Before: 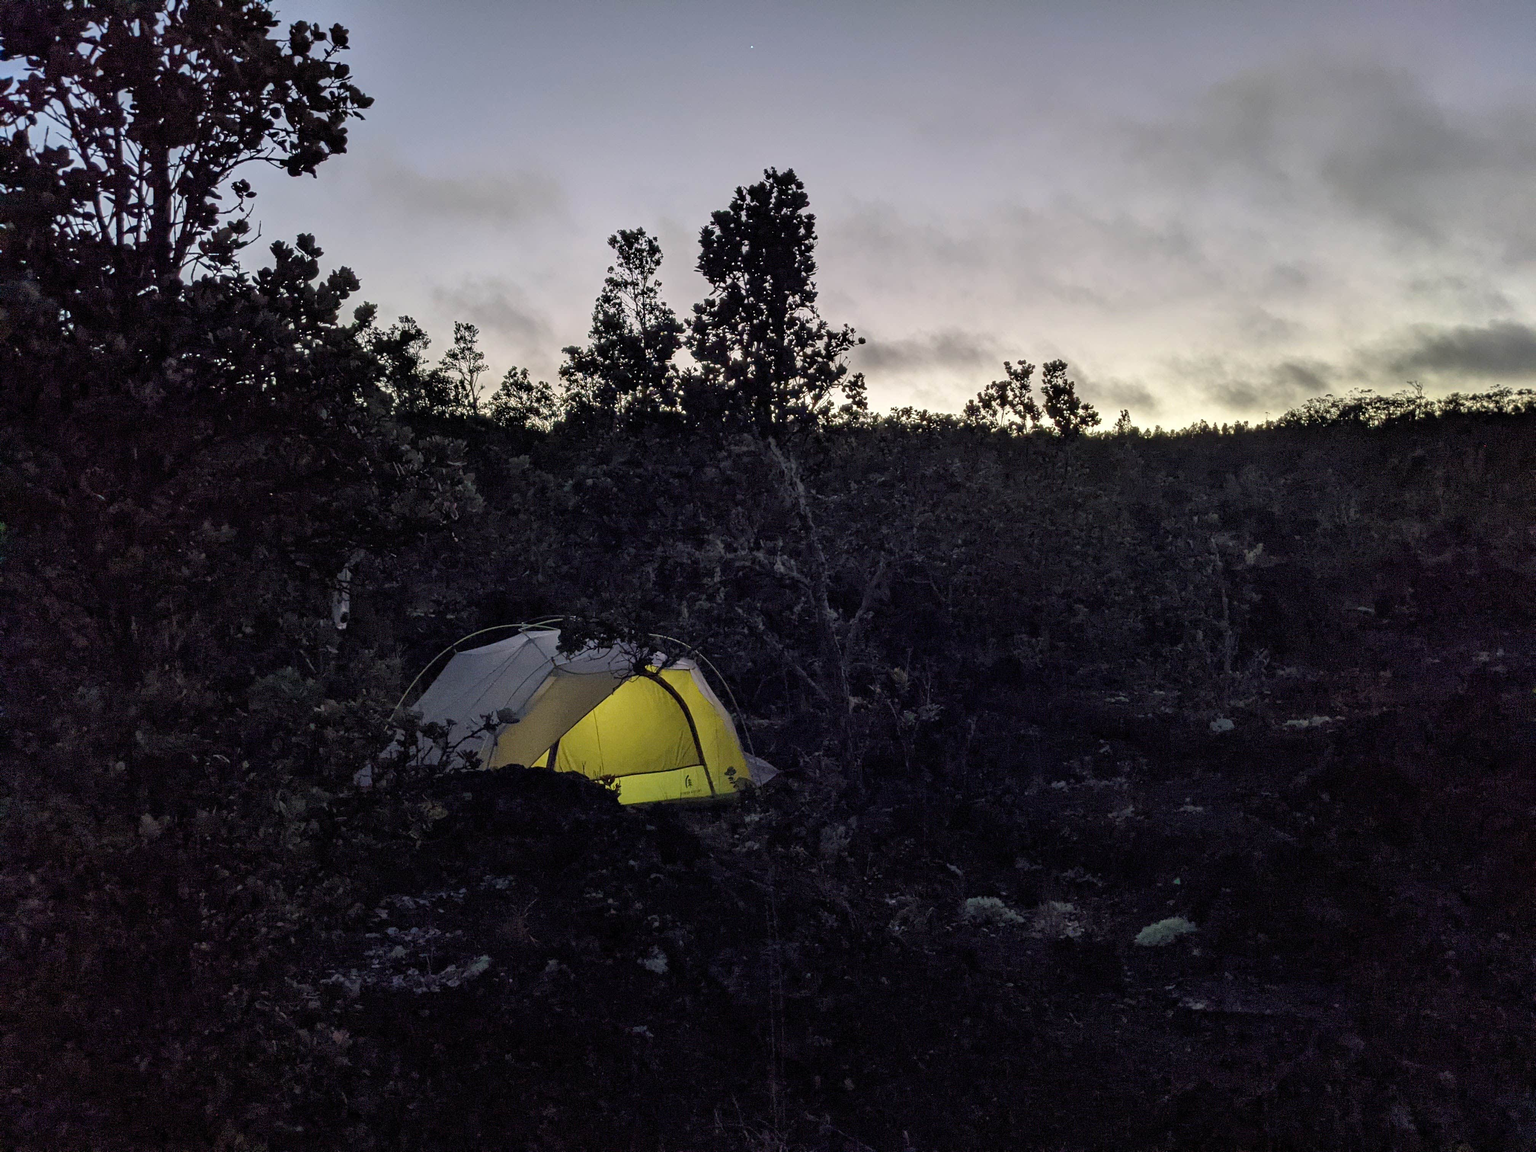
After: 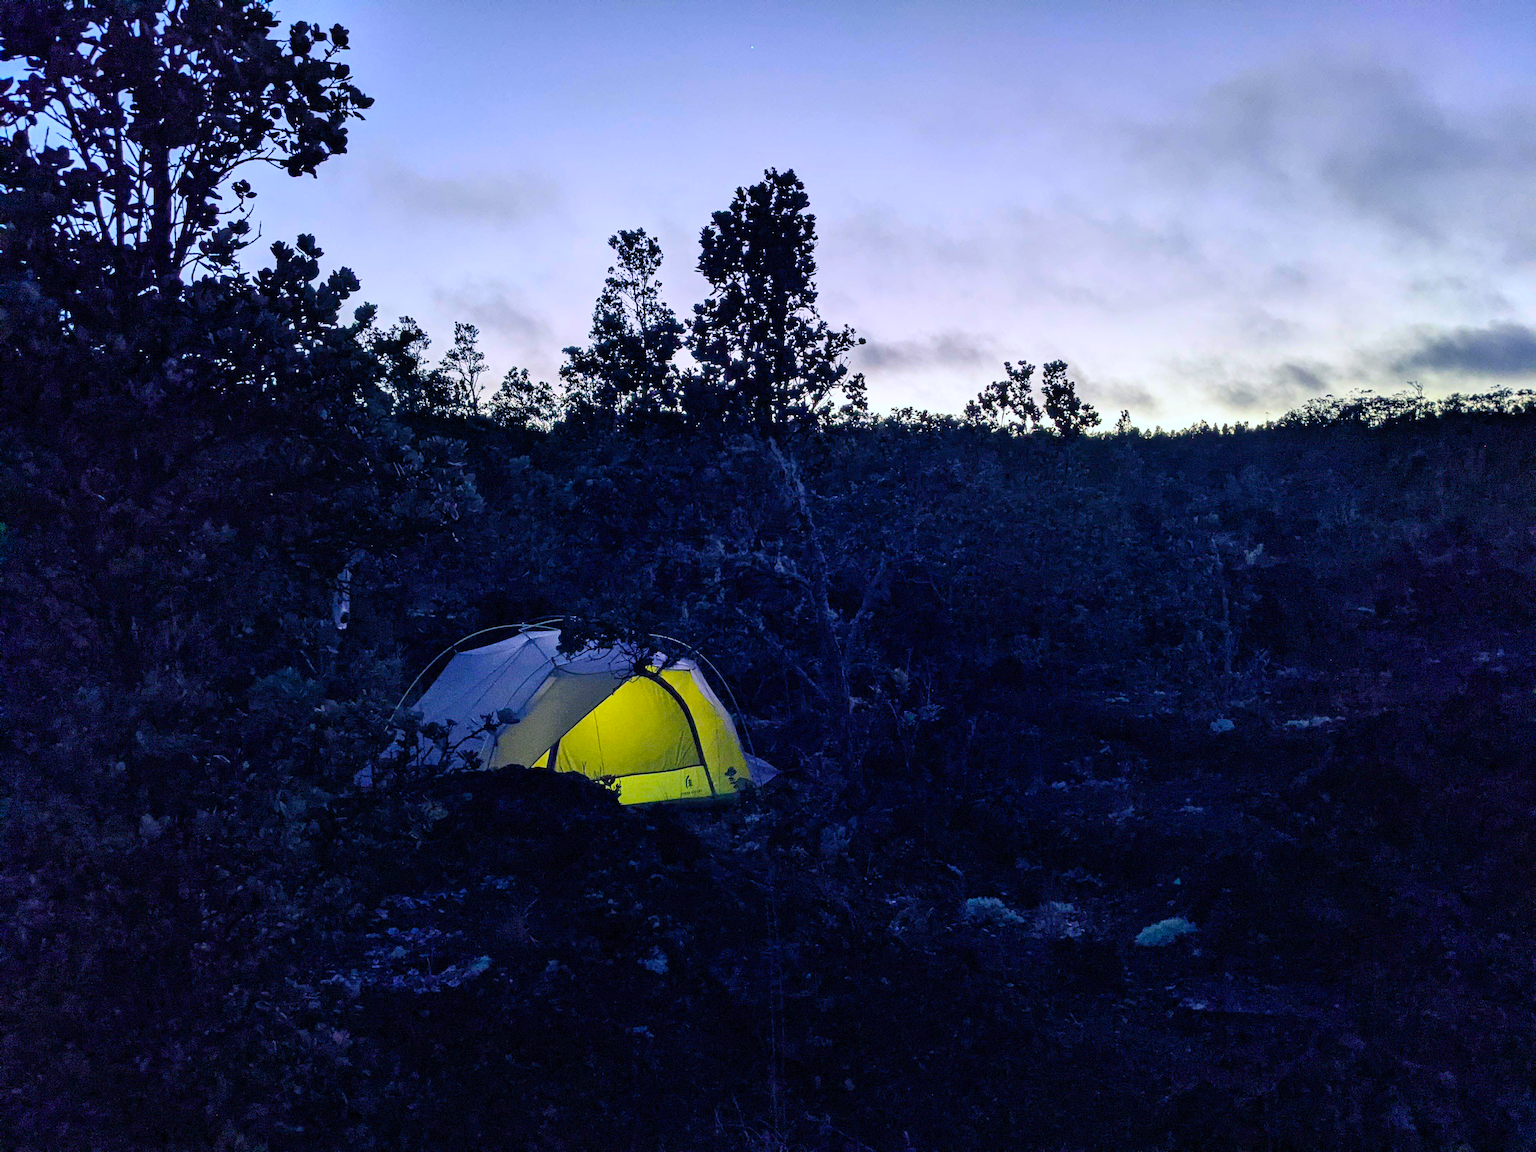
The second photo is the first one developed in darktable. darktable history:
contrast brightness saturation: contrast 0.202, brightness 0.155, saturation 0.218
color balance rgb: shadows lift › luminance -41.087%, shadows lift › chroma 13.825%, shadows lift › hue 260.46°, power › hue 214.34°, linear chroma grading › global chroma 9.489%, perceptual saturation grading › global saturation 25.325%
color calibration: illuminant as shot in camera, x 0.37, y 0.382, temperature 4316.82 K
